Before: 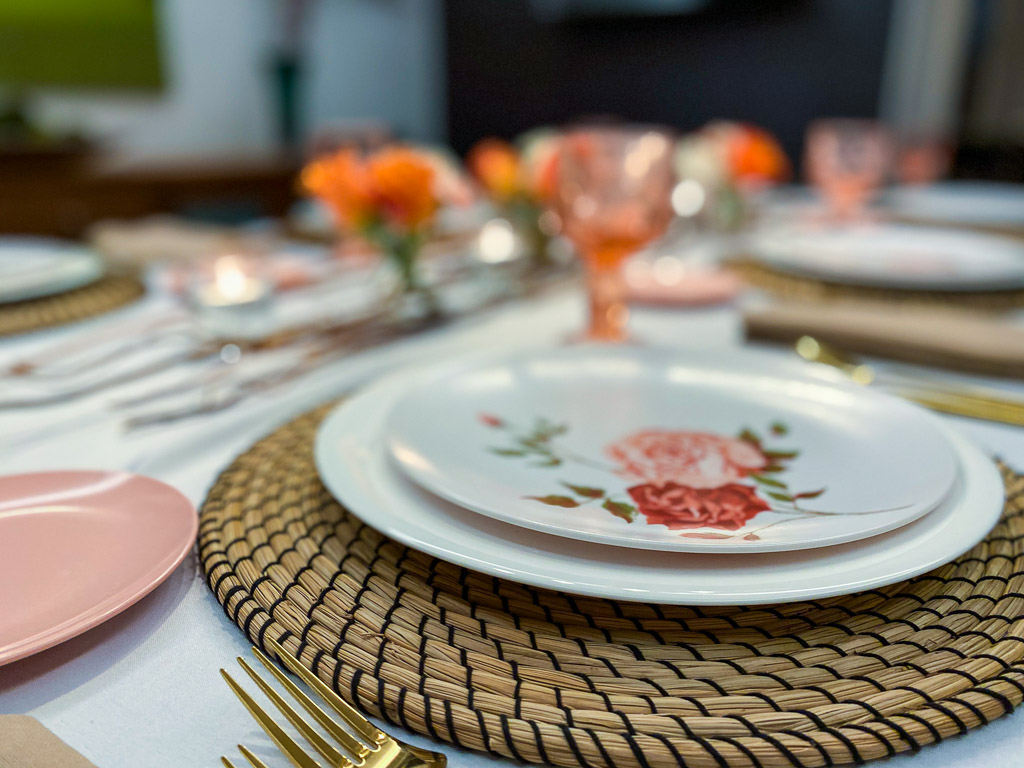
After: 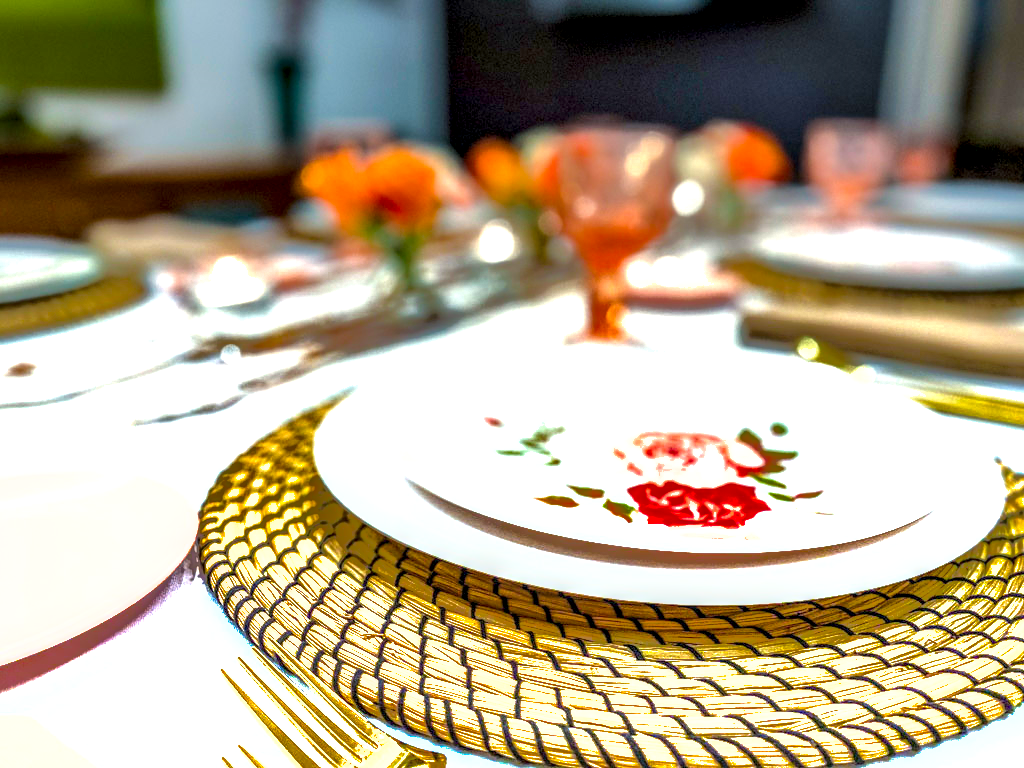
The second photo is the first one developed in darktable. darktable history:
local contrast: highlights 0%, shadows 0%, detail 182%
shadows and highlights: shadows 40, highlights -60
graduated density: density -3.9 EV
color balance rgb: perceptual saturation grading › global saturation 25%, perceptual brilliance grading › mid-tones 10%, perceptual brilliance grading › shadows 15%, global vibrance 20%
